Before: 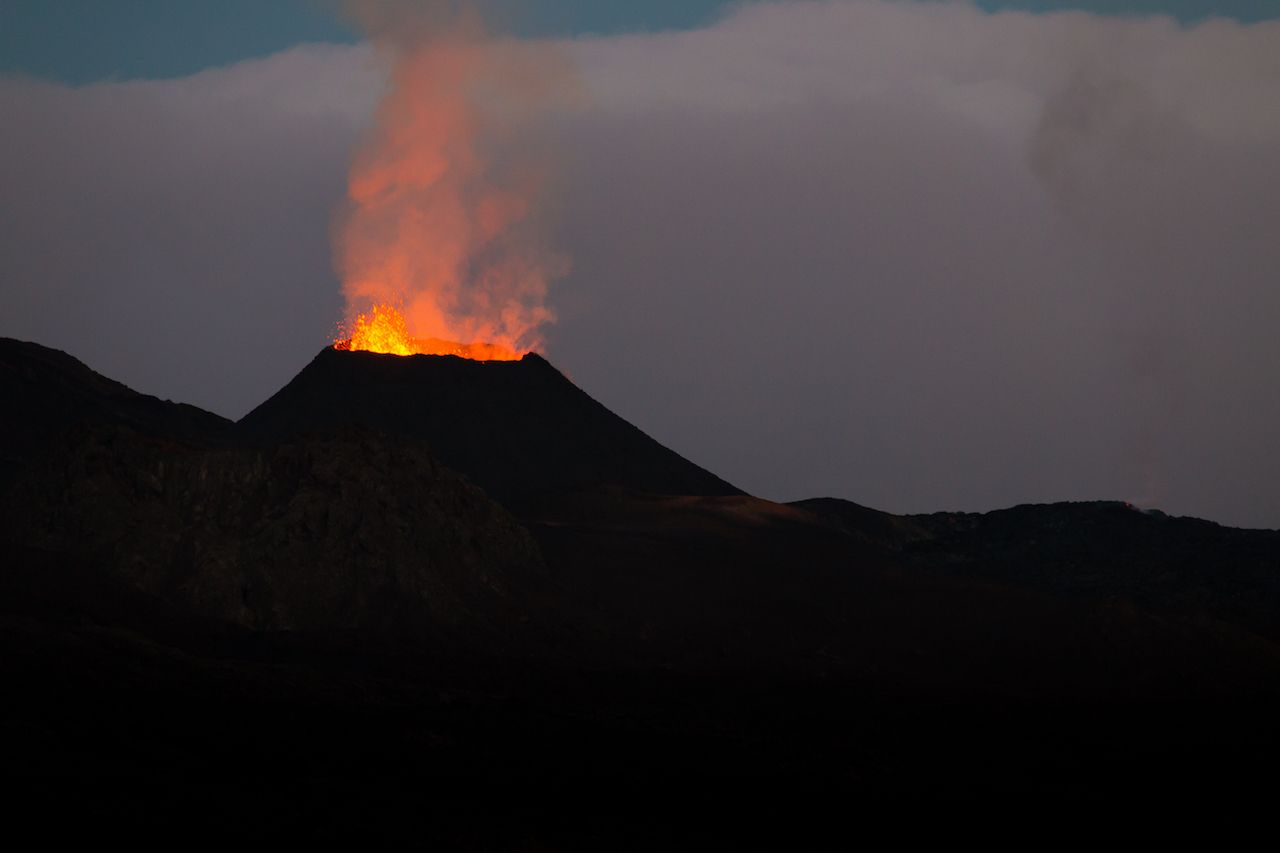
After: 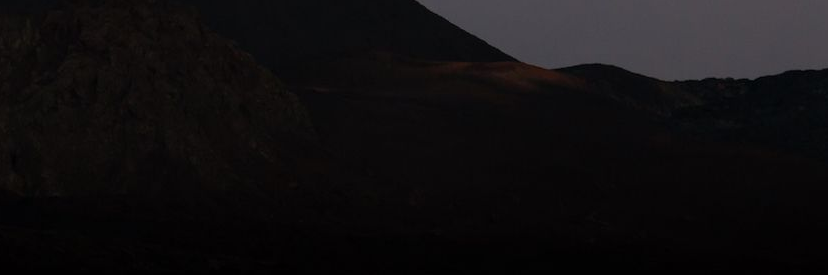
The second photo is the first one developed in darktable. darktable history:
crop: left 18.1%, top 50.948%, right 17.189%, bottom 16.79%
